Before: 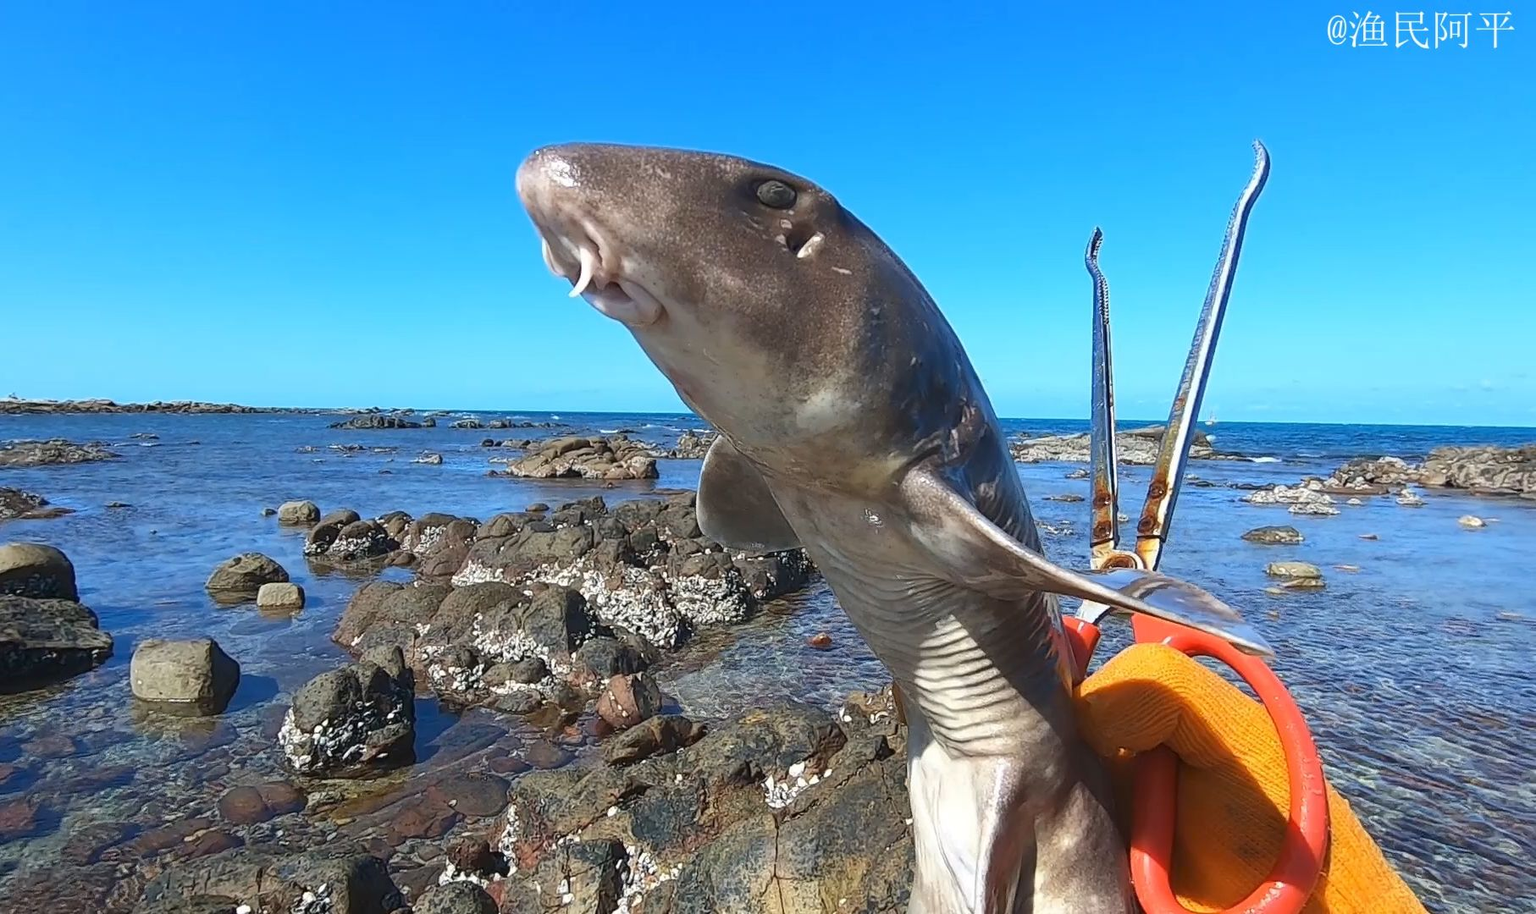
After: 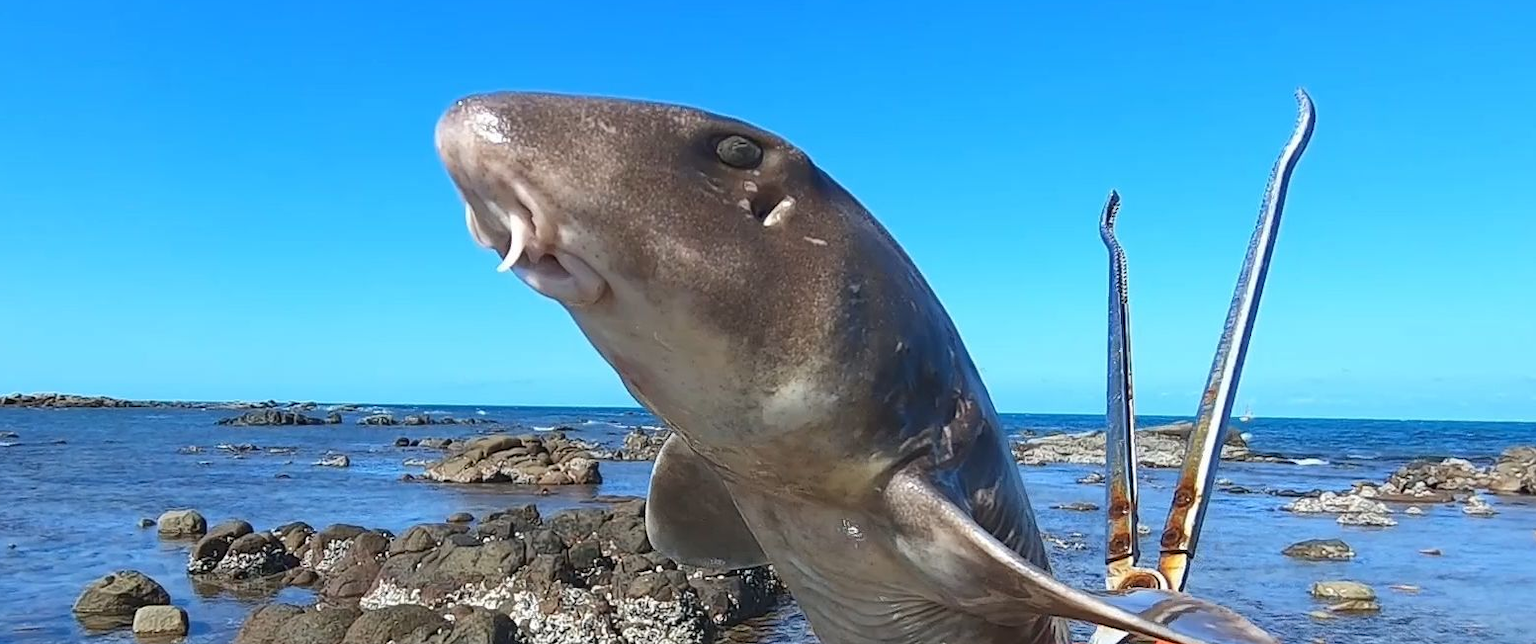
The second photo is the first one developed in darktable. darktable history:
crop and rotate: left 9.354%, top 7.099%, right 4.961%, bottom 32.504%
